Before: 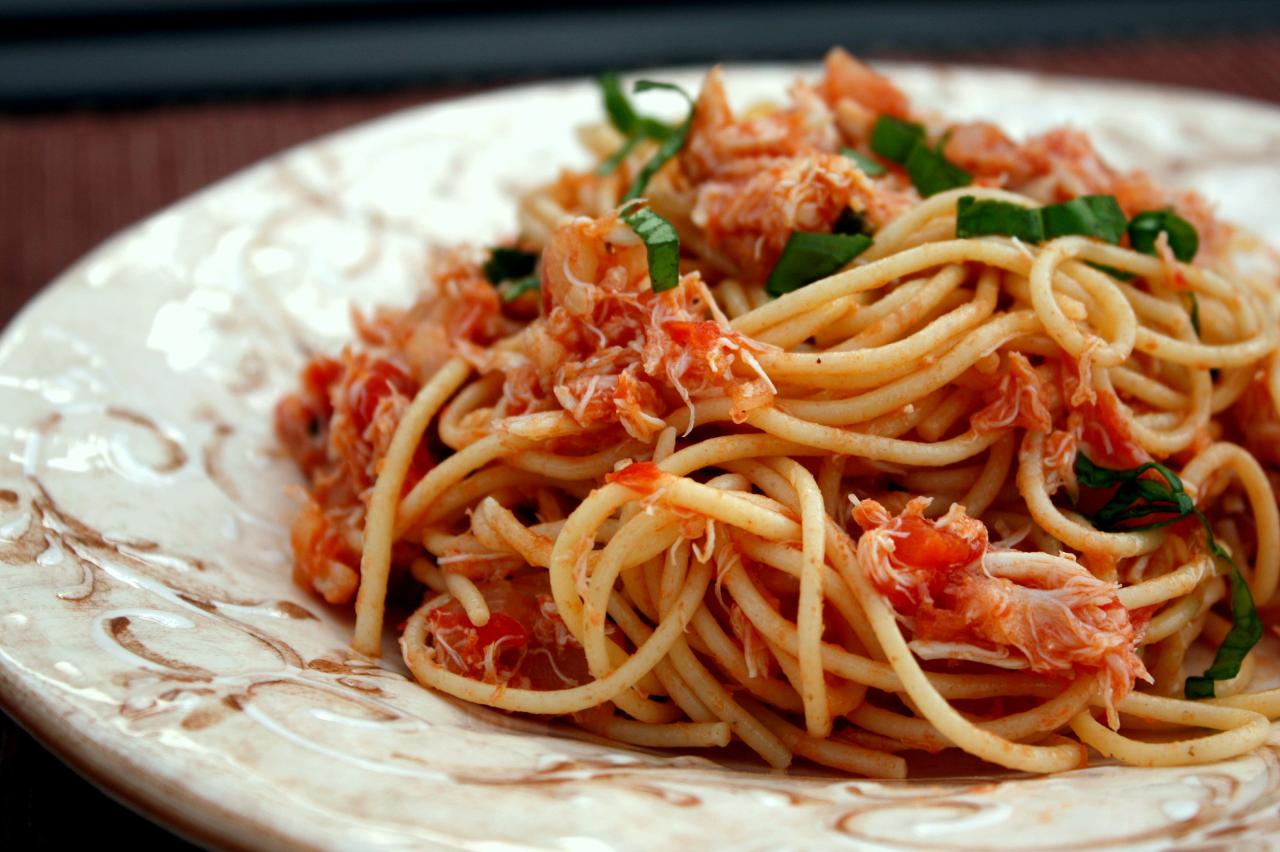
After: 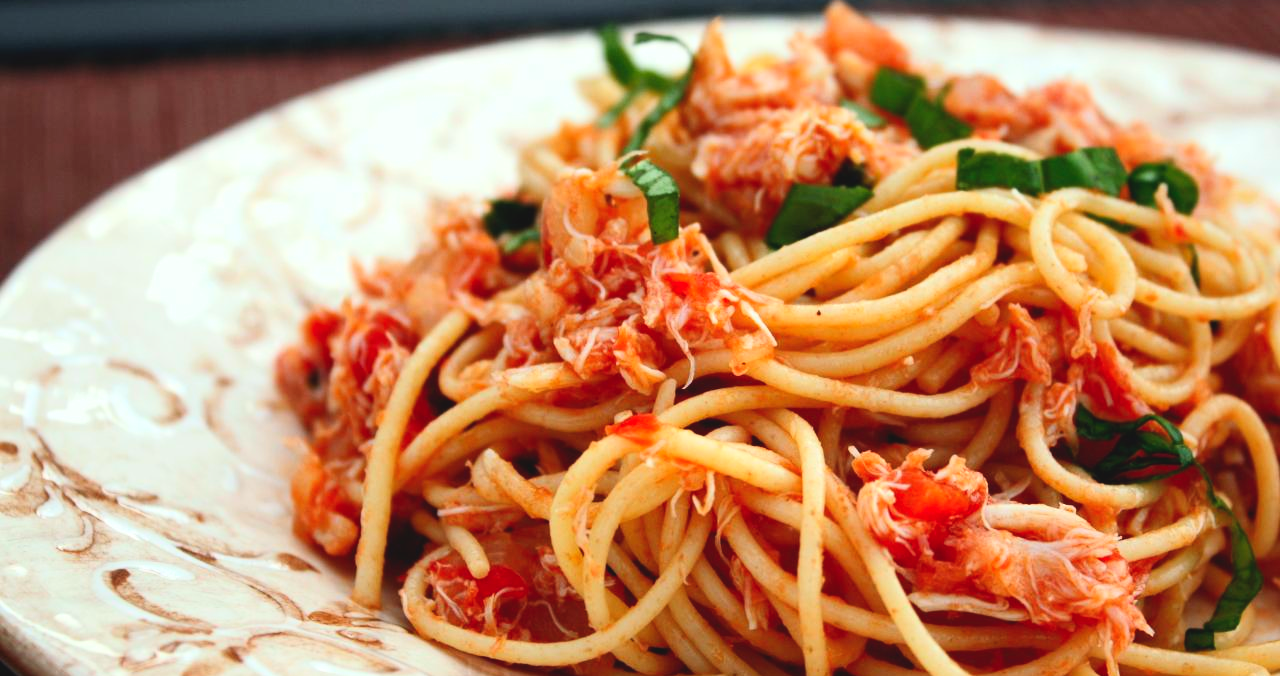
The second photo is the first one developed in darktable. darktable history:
contrast brightness saturation: contrast 0.2, brightness 0.16, saturation 0.22
crop and rotate: top 5.667%, bottom 14.937%
exposure: black level correction -0.005, exposure 0.054 EV, compensate highlight preservation false
